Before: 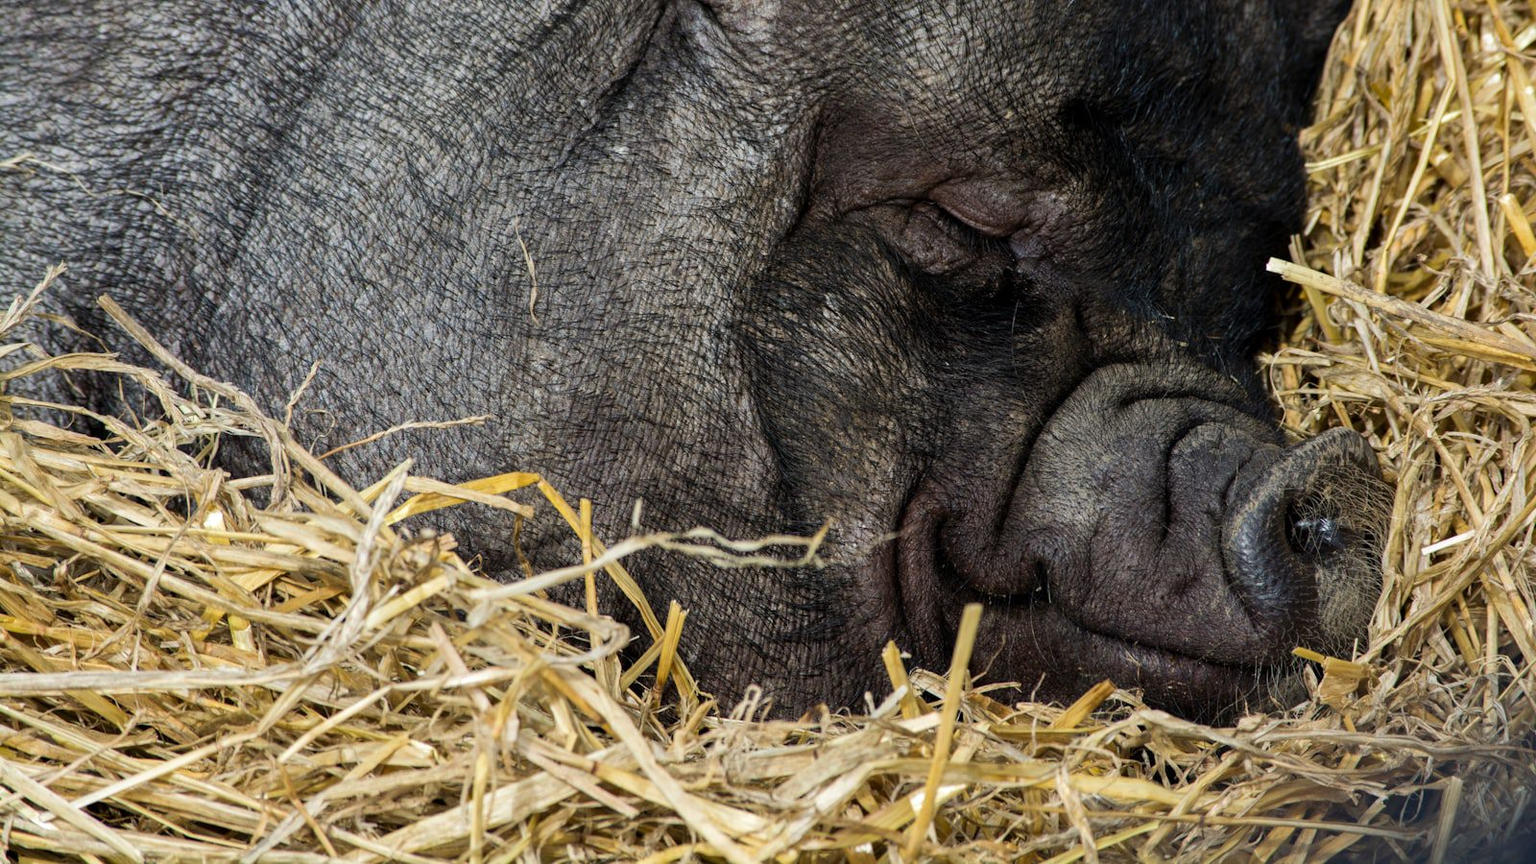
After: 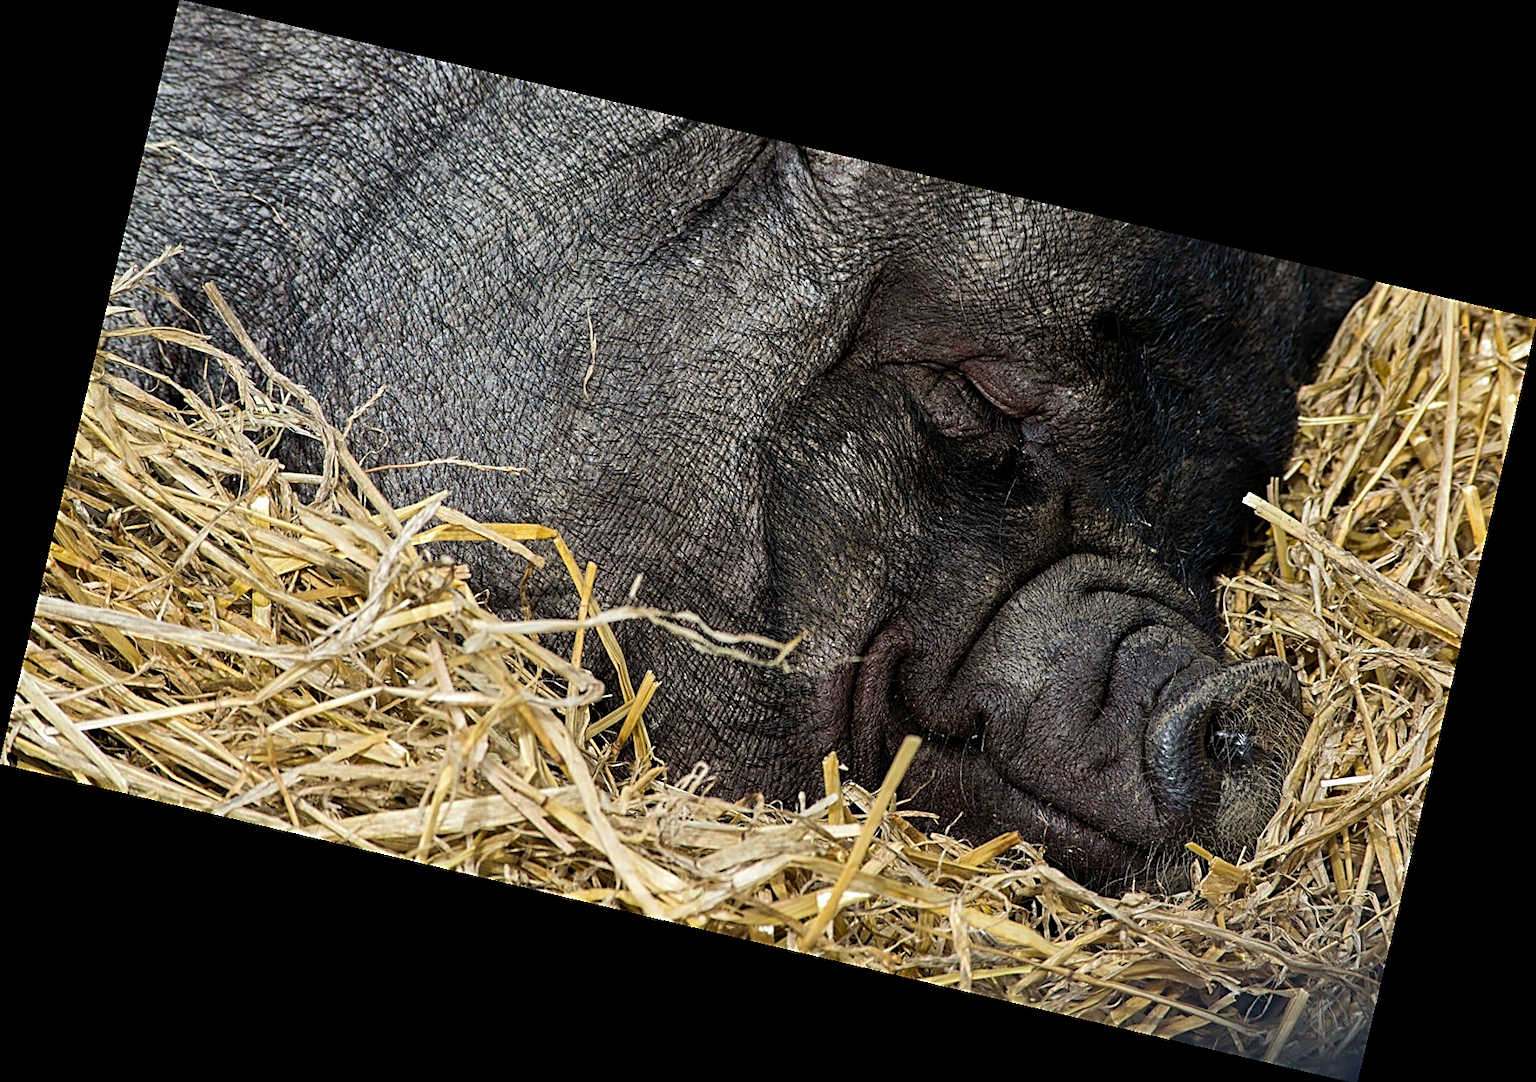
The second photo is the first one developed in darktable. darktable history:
rotate and perspective: rotation 13.27°, automatic cropping off
sharpen: amount 1
